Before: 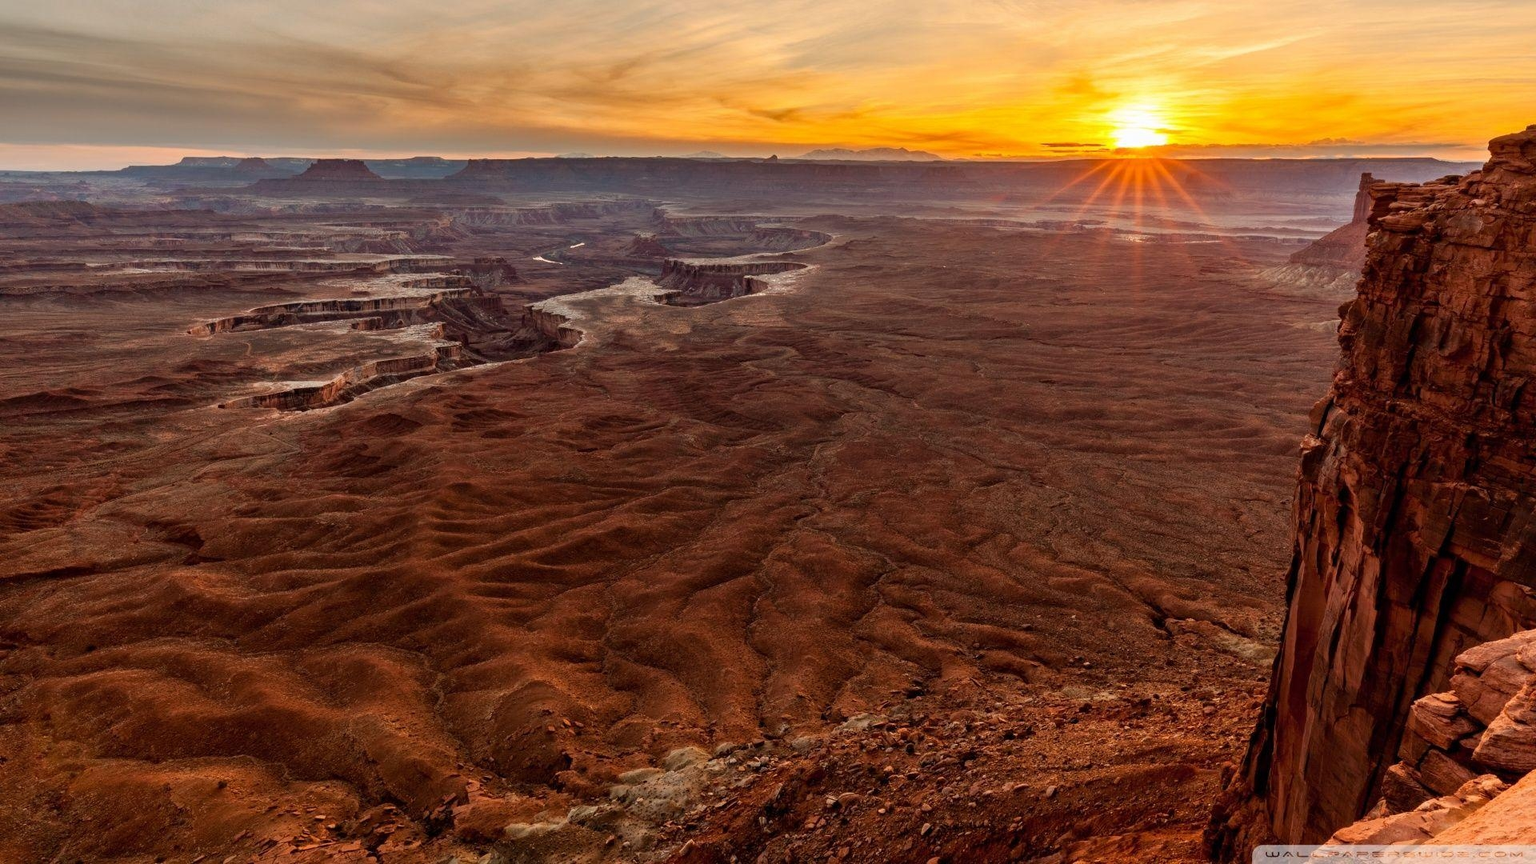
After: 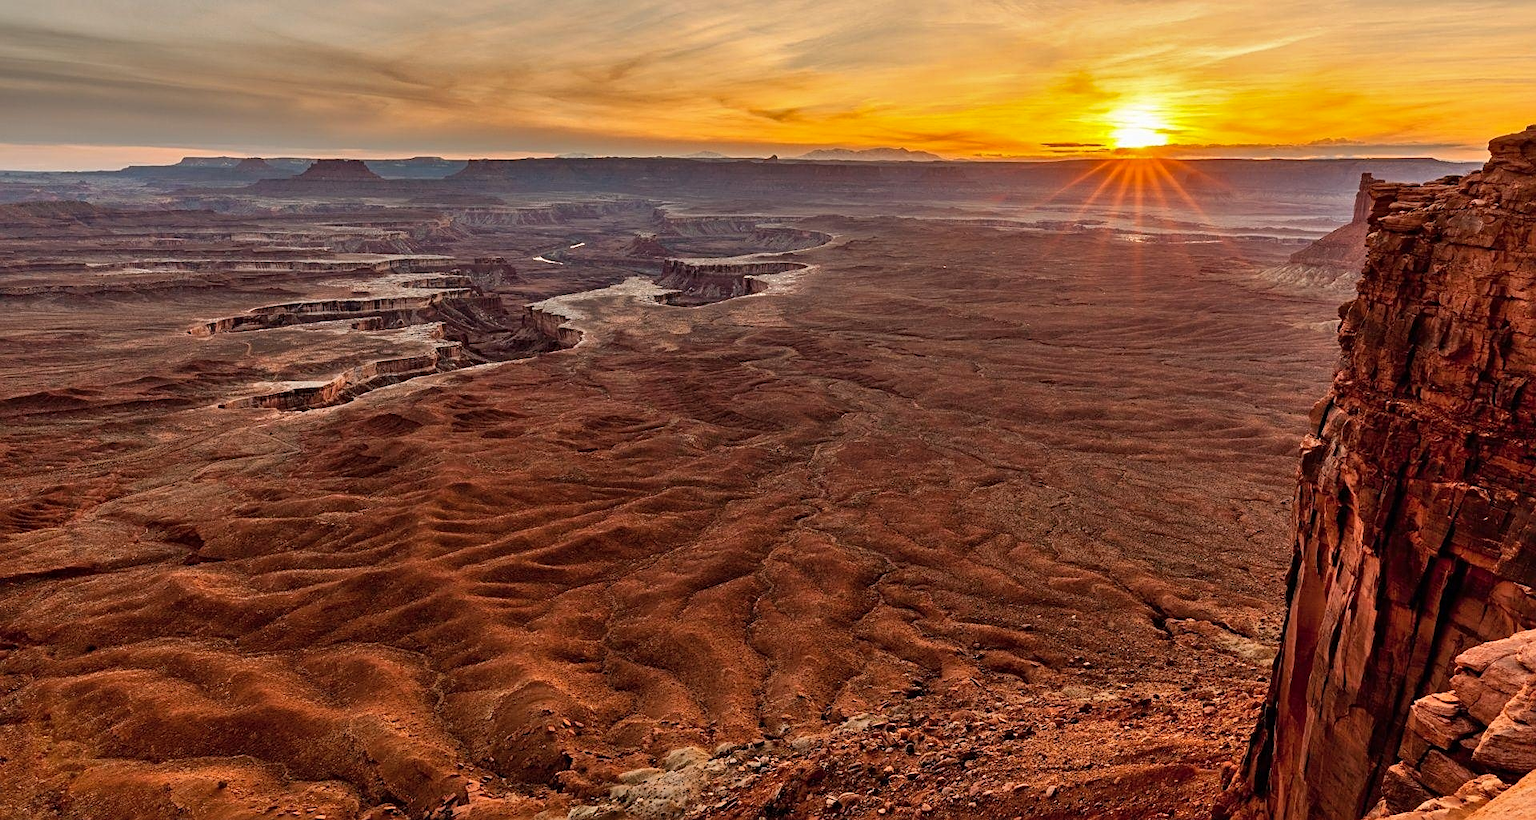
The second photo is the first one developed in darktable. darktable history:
sharpen: on, module defaults
crop and rotate: top 0.013%, bottom 5.035%
shadows and highlights: soften with gaussian
